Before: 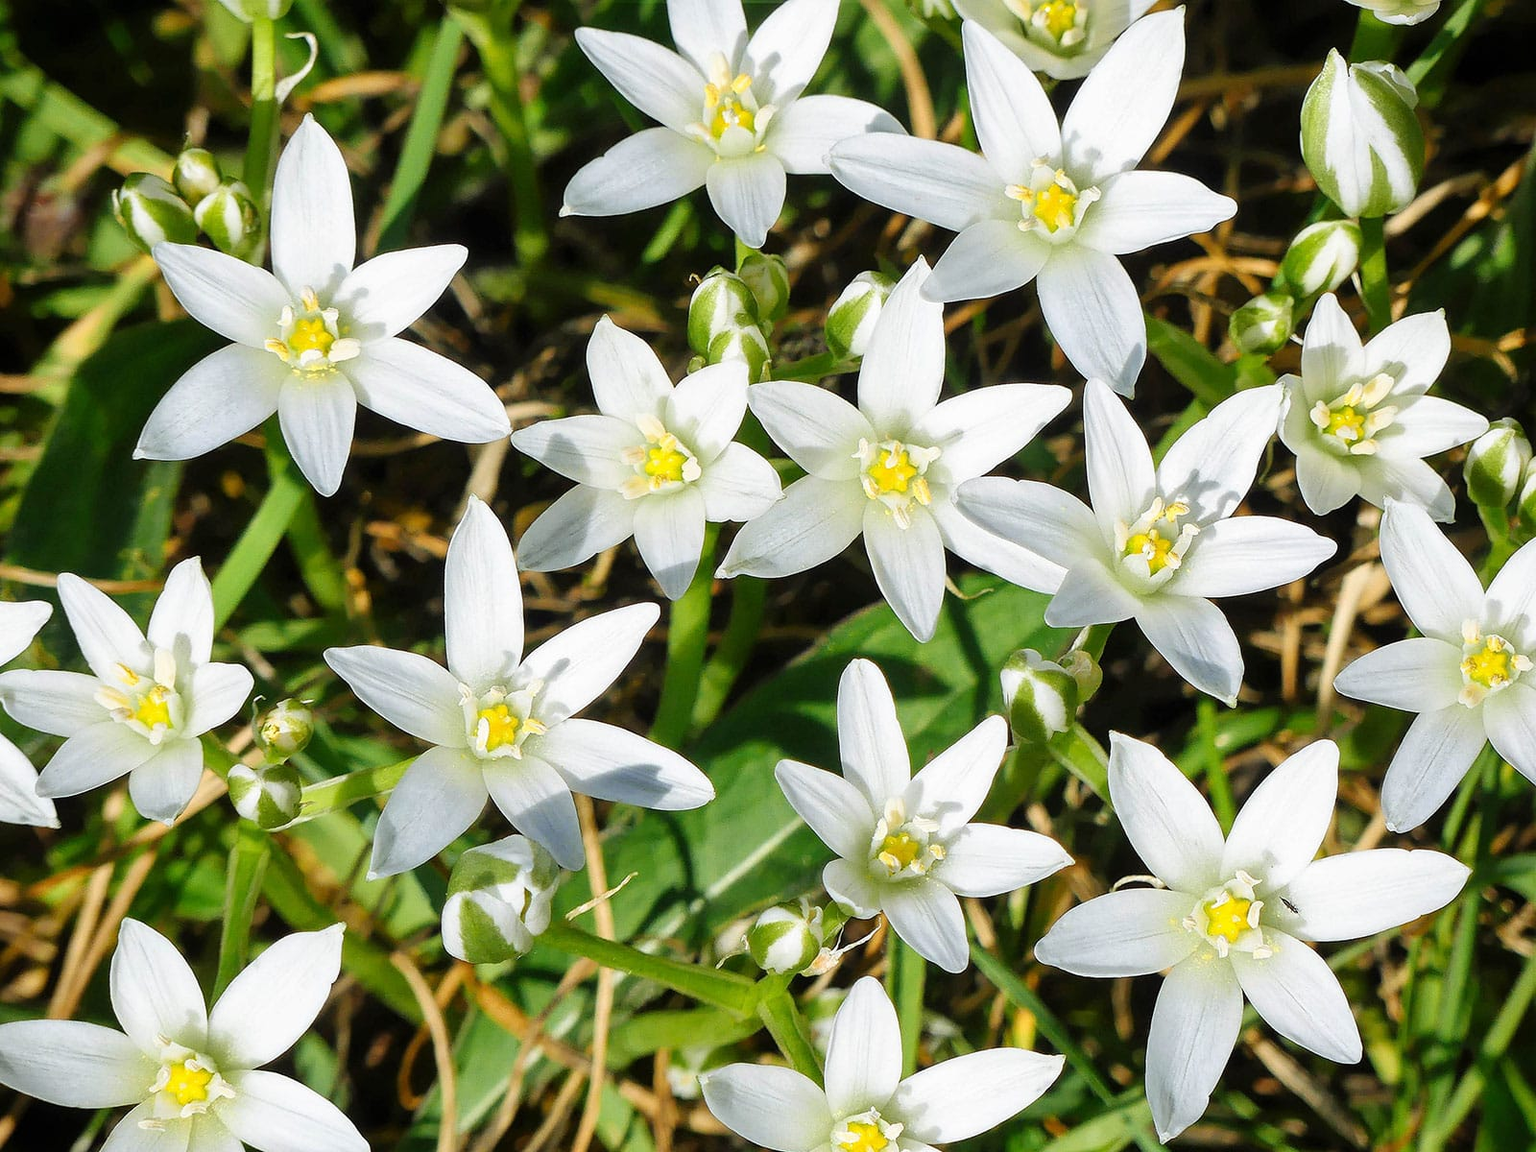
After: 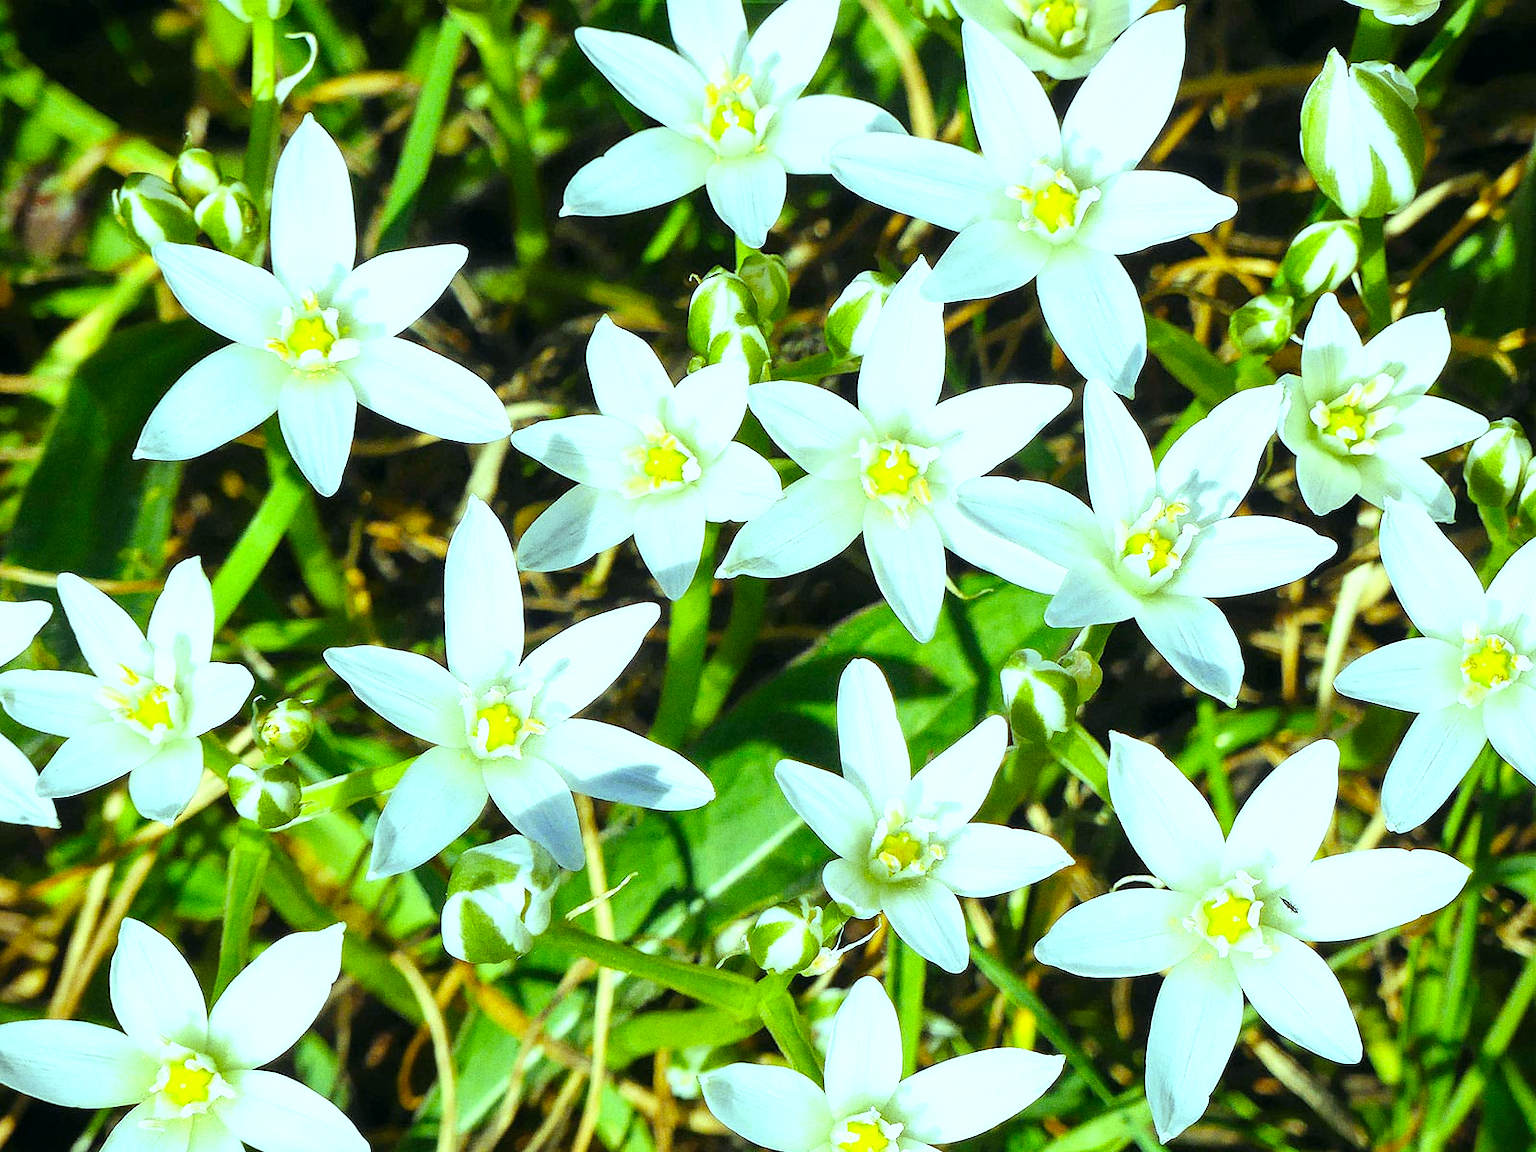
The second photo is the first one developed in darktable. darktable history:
grain: coarseness 0.09 ISO
exposure: black level correction 0, exposure 0.4 EV, compensate exposure bias true, compensate highlight preservation false
color balance: mode lift, gamma, gain (sRGB), lift [0.997, 0.979, 1.021, 1.011], gamma [1, 1.084, 0.916, 0.998], gain [1, 0.87, 1.13, 1.101], contrast 4.55%, contrast fulcrum 38.24%, output saturation 104.09%
color balance rgb: linear chroma grading › global chroma 10%, perceptual saturation grading › global saturation 5%, perceptual brilliance grading › global brilliance 4%, global vibrance 7%, saturation formula JzAzBz (2021)
base curve: curves: ch0 [(0, 0) (0.472, 0.508) (1, 1)]
